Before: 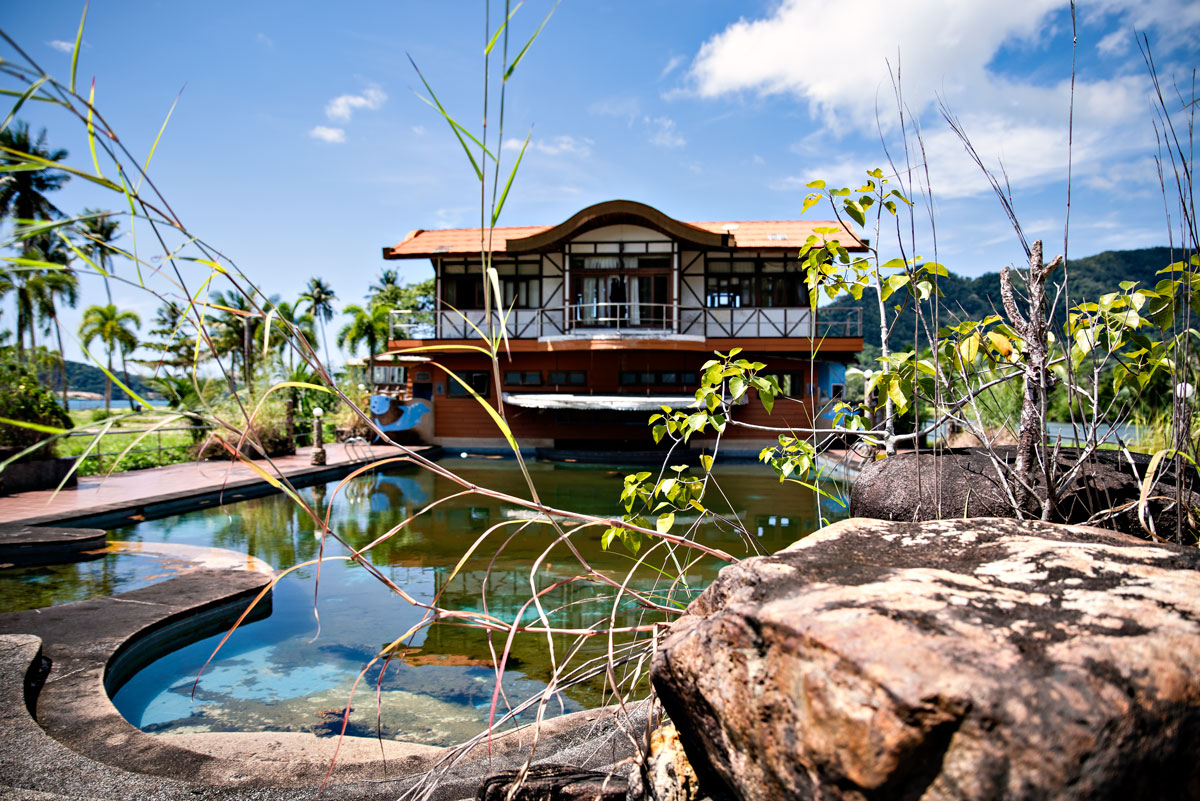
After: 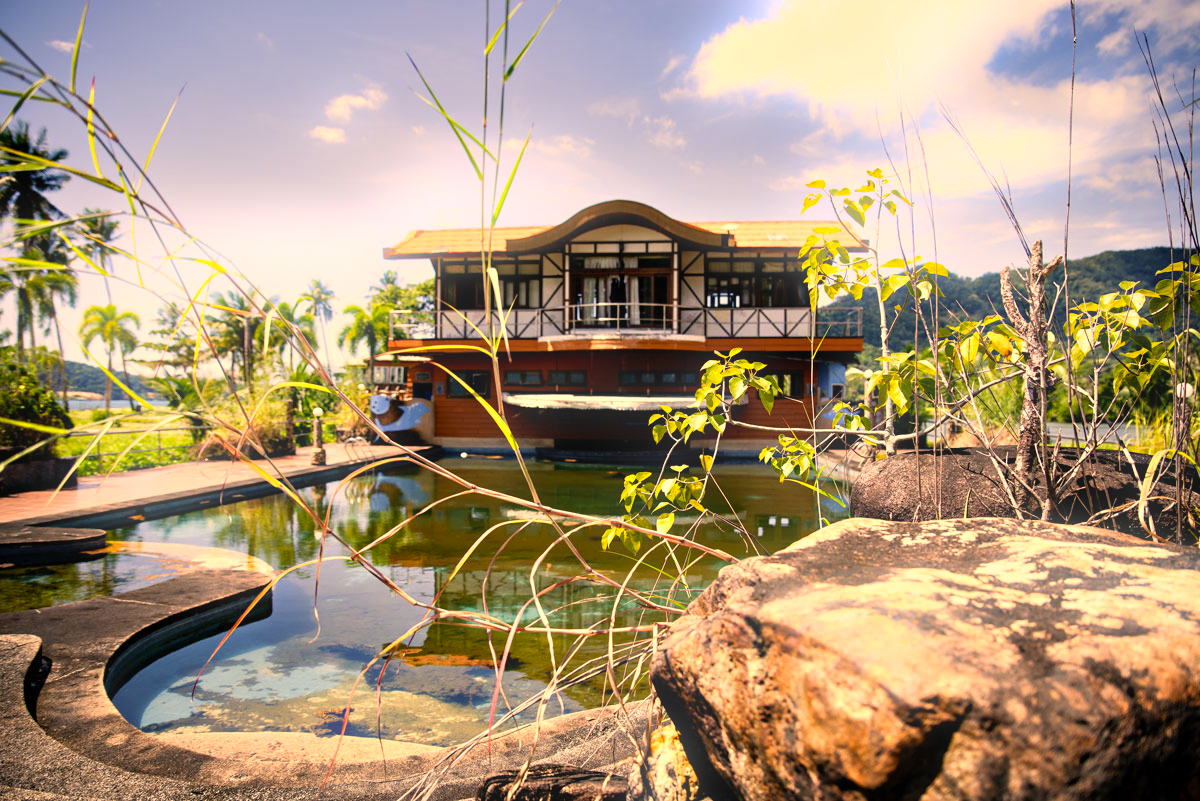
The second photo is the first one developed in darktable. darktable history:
exposure: exposure 0.197 EV, compensate highlight preservation false
bloom: size 5%, threshold 95%, strength 15%
color correction: highlights a* 15, highlights b* 31.55
